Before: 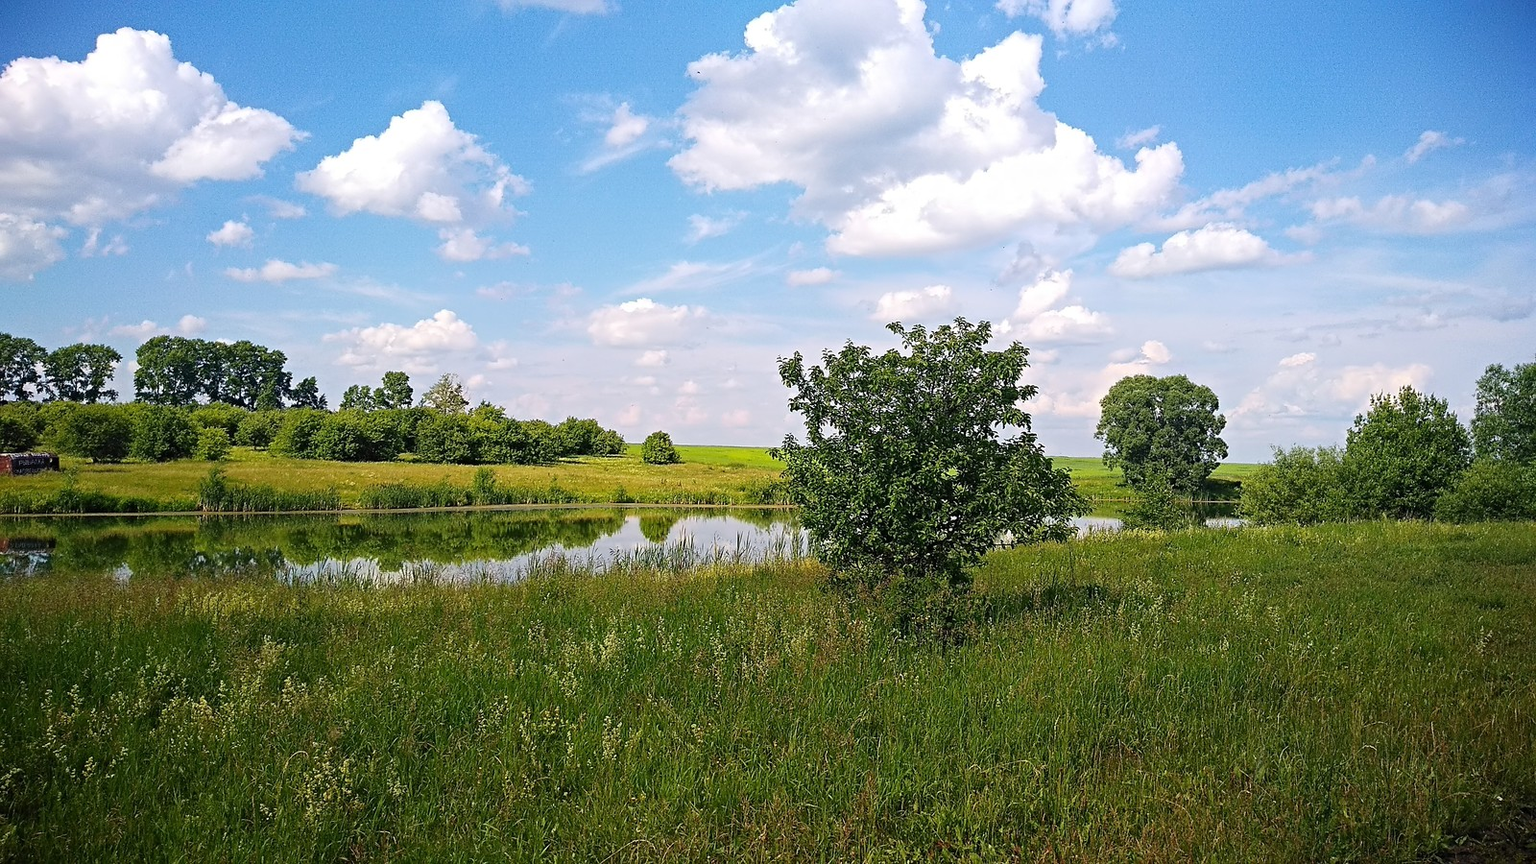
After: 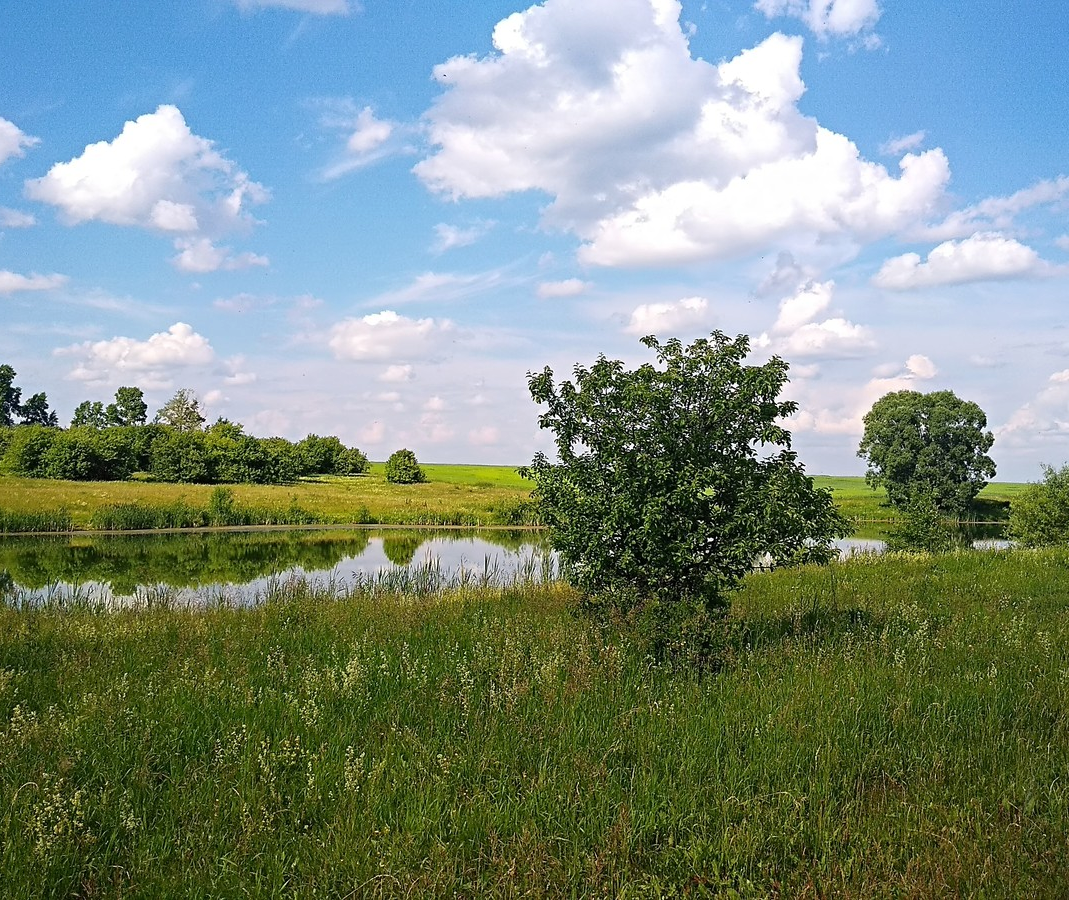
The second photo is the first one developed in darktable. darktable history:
crop and rotate: left 17.732%, right 15.423%
exposure: compensate highlight preservation false
base curve: curves: ch0 [(0, 0) (0.303, 0.277) (1, 1)]
